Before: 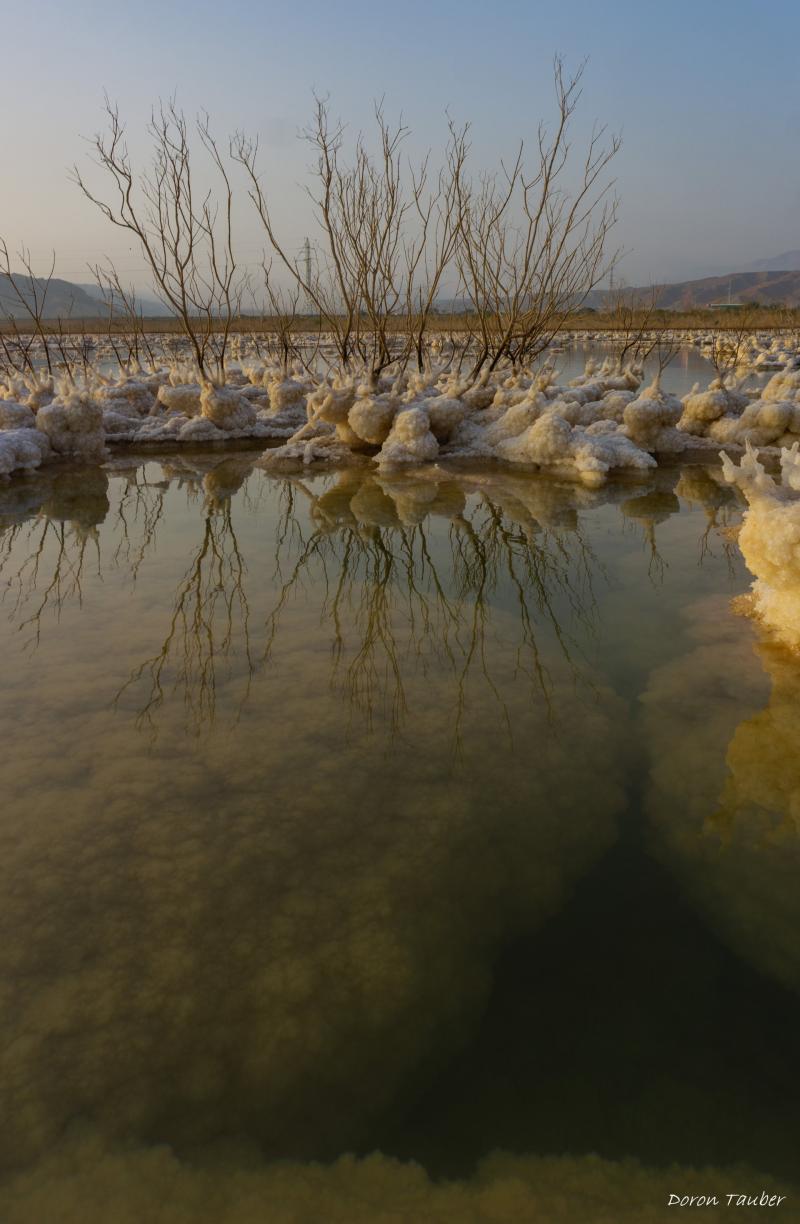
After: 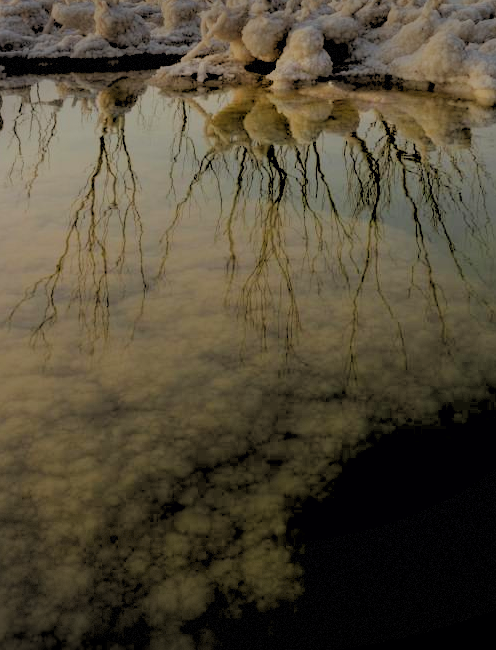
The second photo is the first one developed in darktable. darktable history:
filmic rgb: black relative exposure -7.65 EV, white relative exposure 4.56 EV, hardness 3.61, color science v6 (2022)
rgb levels: levels [[0.027, 0.429, 0.996], [0, 0.5, 1], [0, 0.5, 1]]
vignetting: fall-off start 100%, brightness -0.406, saturation -0.3, width/height ratio 1.324, dithering 8-bit output, unbound false
crop: left 13.312%, top 31.28%, right 24.627%, bottom 15.582%
